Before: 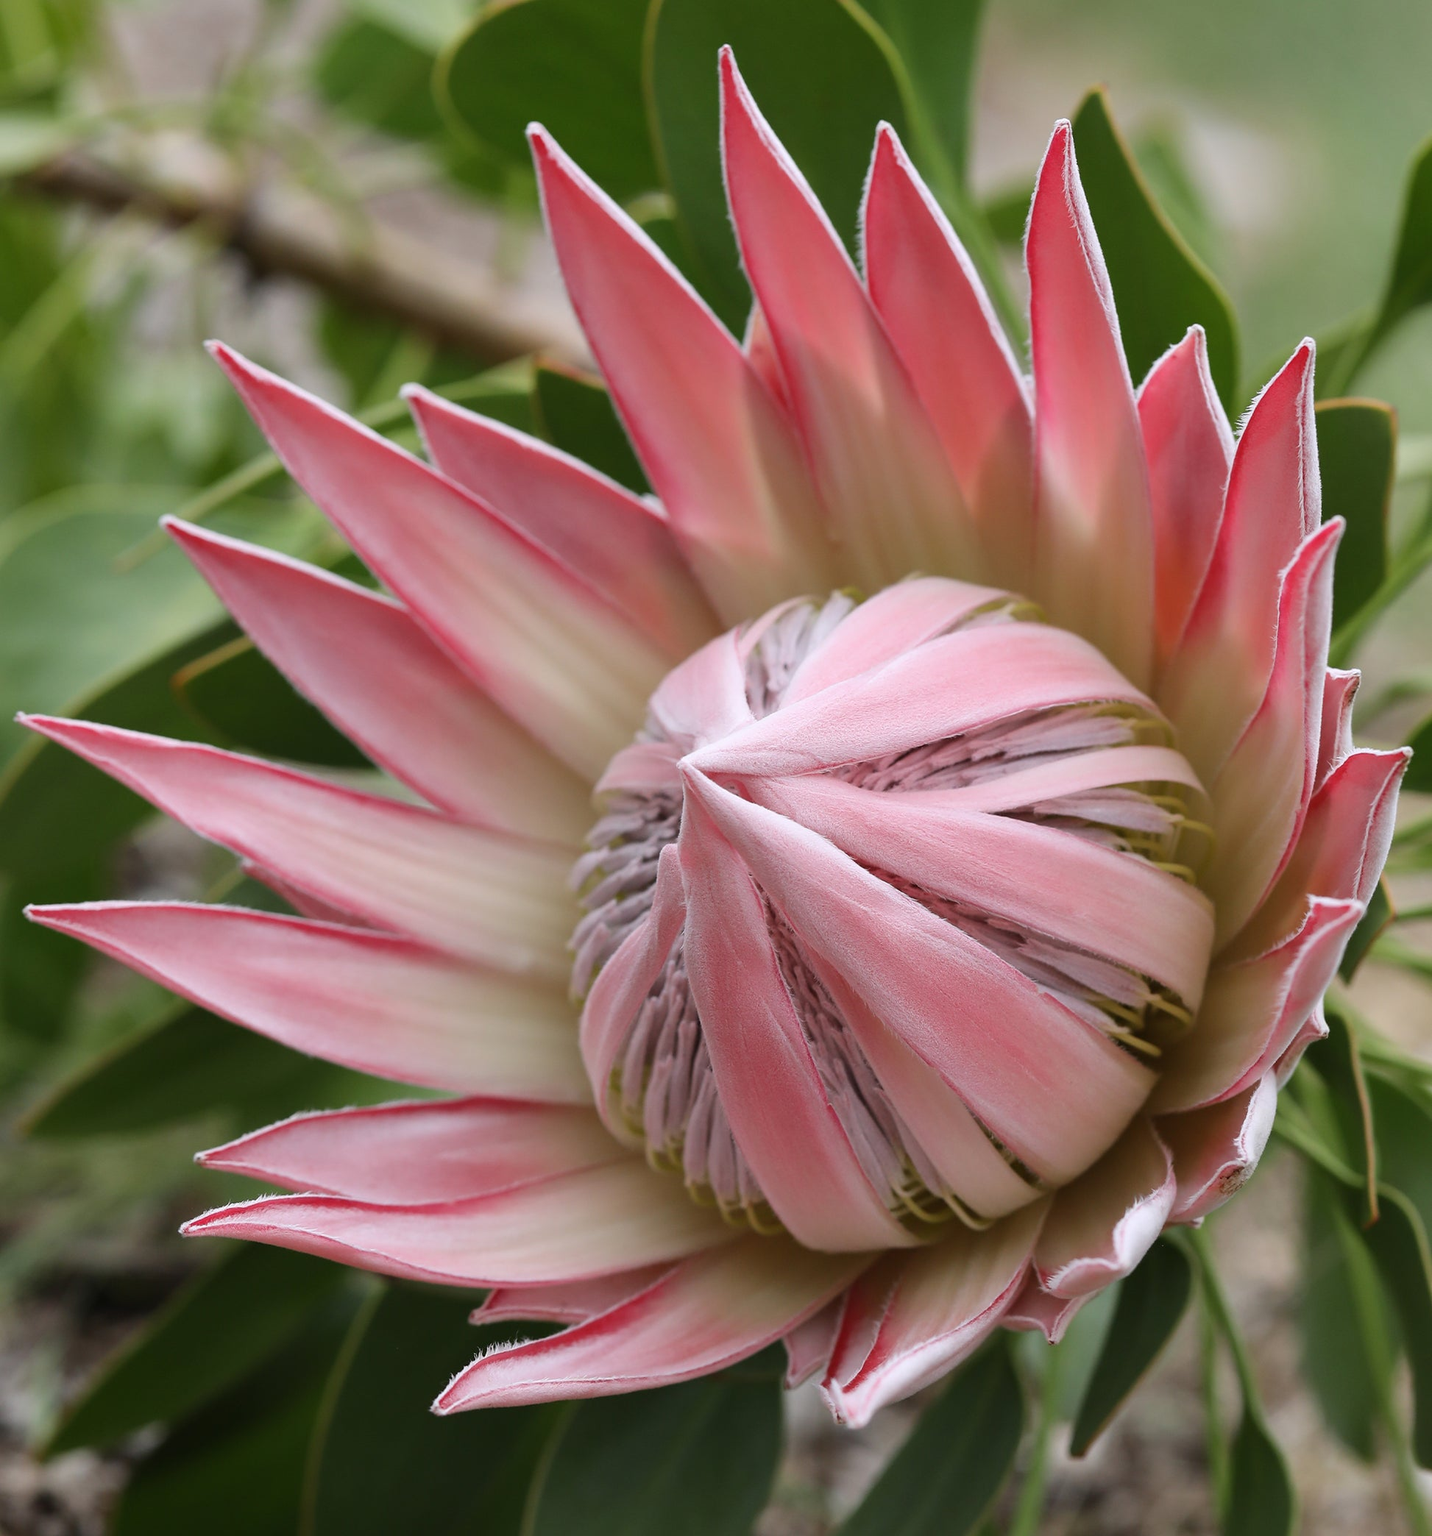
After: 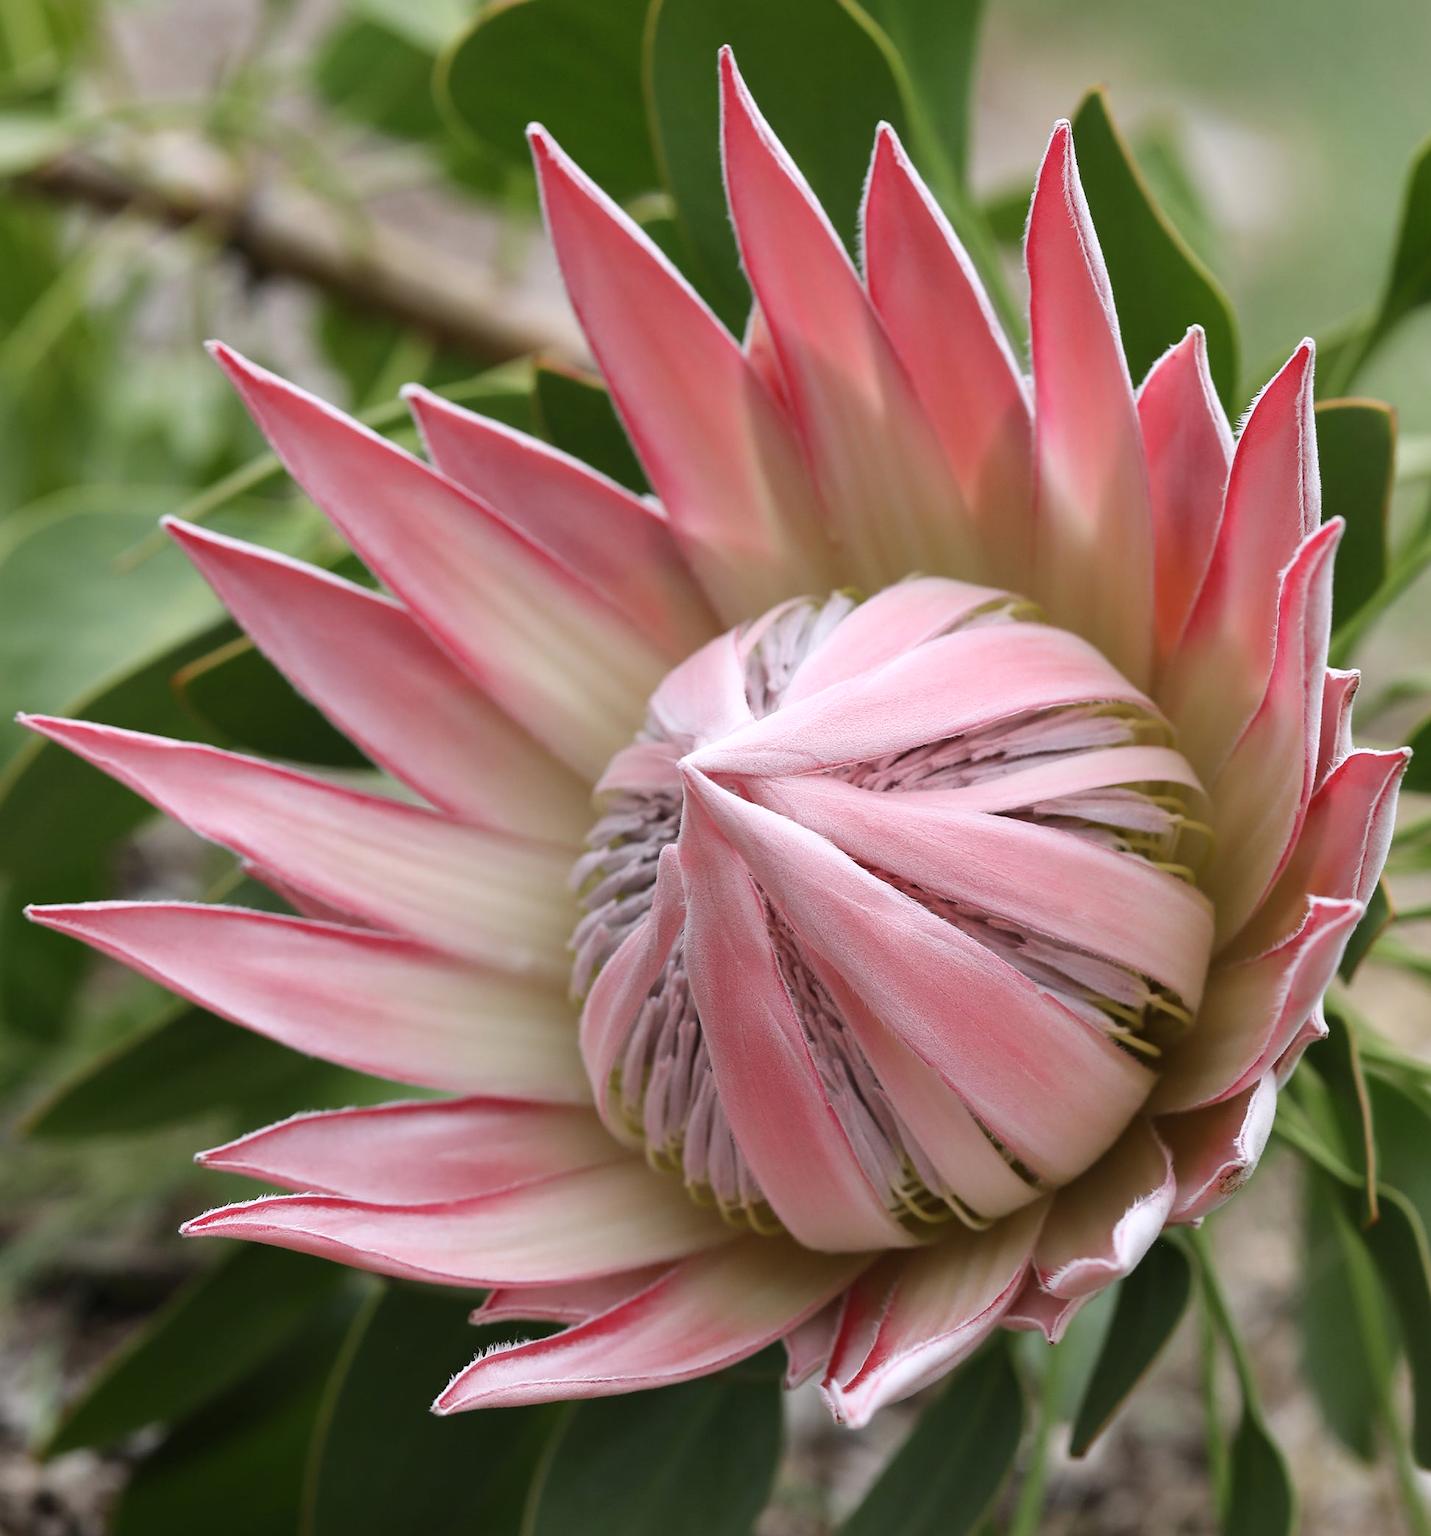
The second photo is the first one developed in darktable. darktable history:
shadows and highlights: shadows -13.07, white point adjustment 3.95, highlights 27.94
